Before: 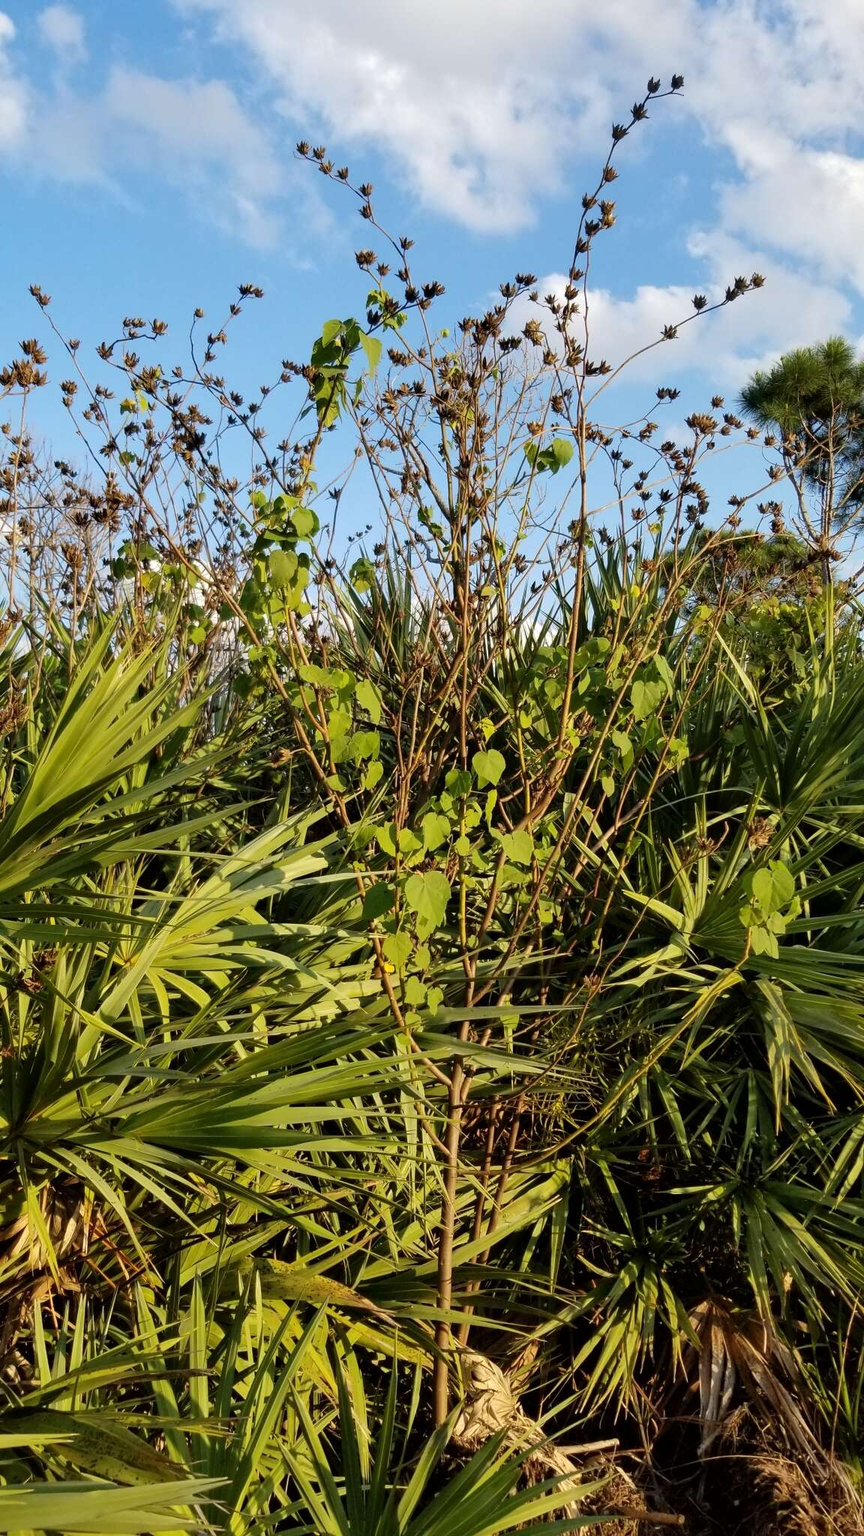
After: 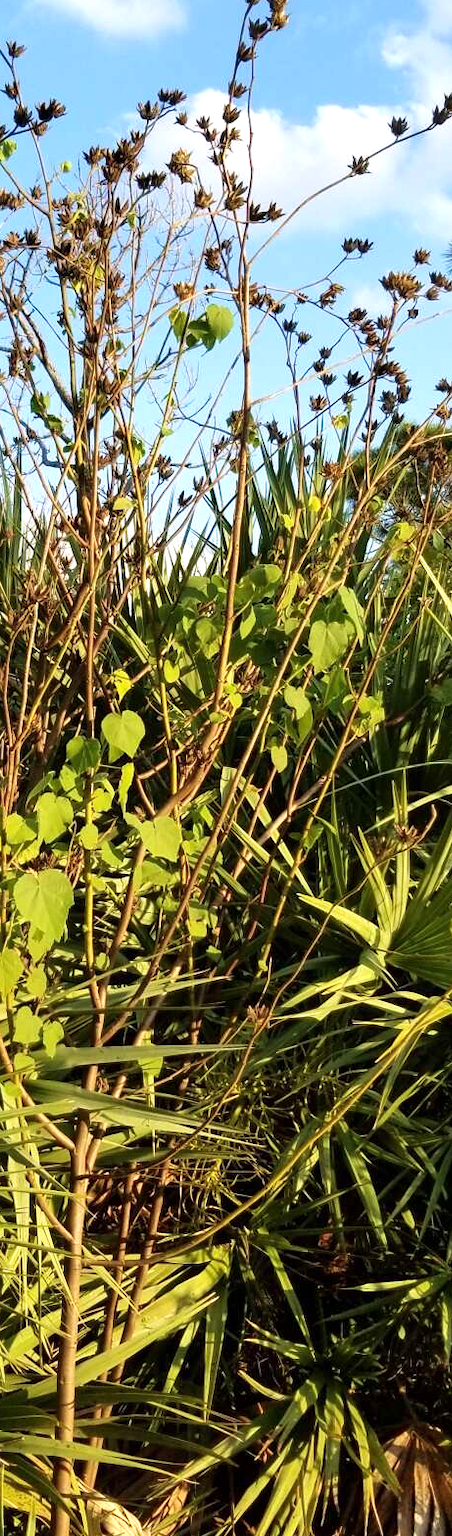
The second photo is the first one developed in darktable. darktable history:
crop: left 45.721%, top 13.393%, right 14.118%, bottom 10.01%
exposure: exposure 0.559 EV, compensate highlight preservation false
velvia: on, module defaults
